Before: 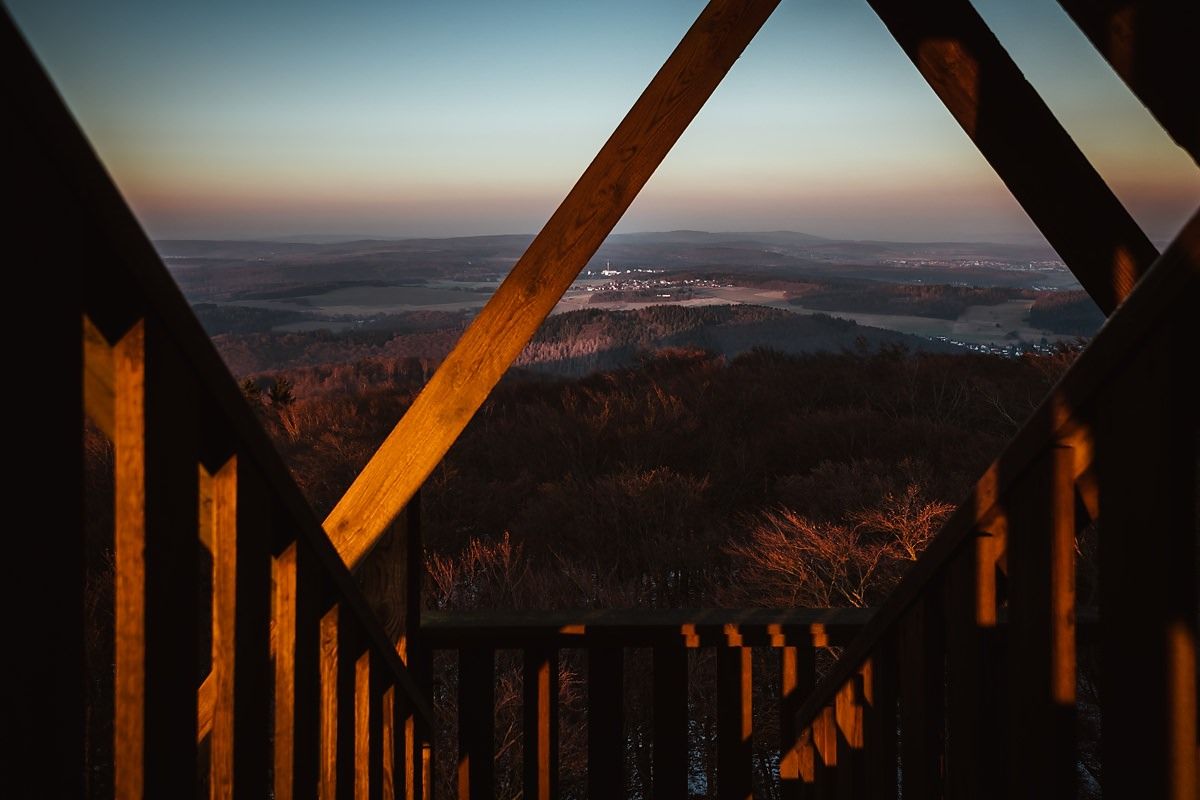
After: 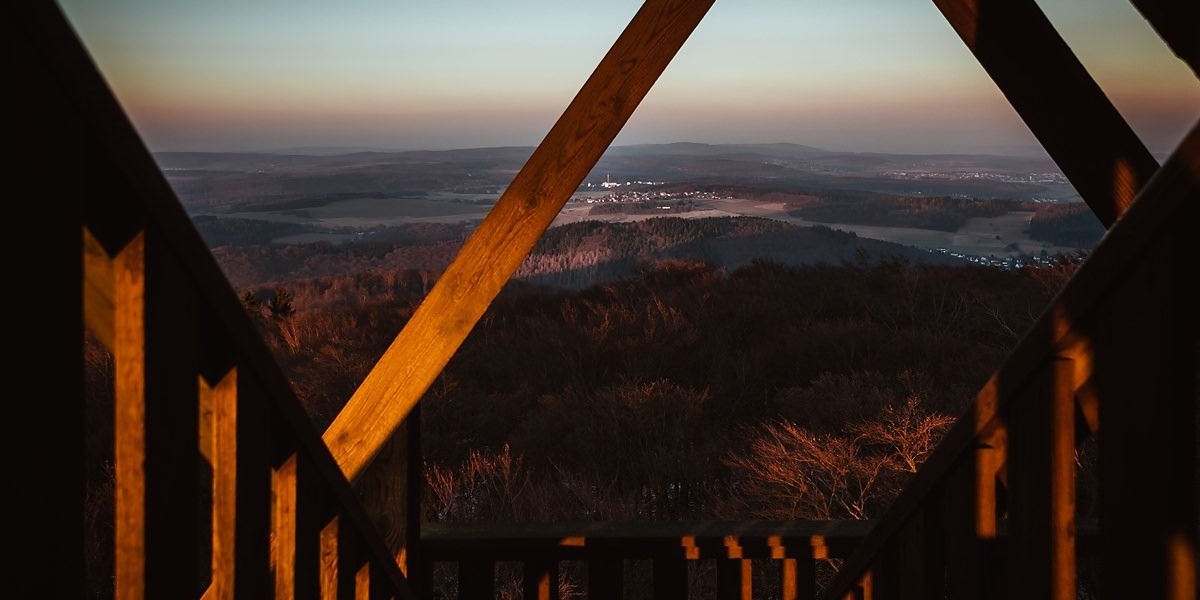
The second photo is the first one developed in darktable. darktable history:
exposure: compensate highlight preservation false
crop: top 11.038%, bottom 13.962%
